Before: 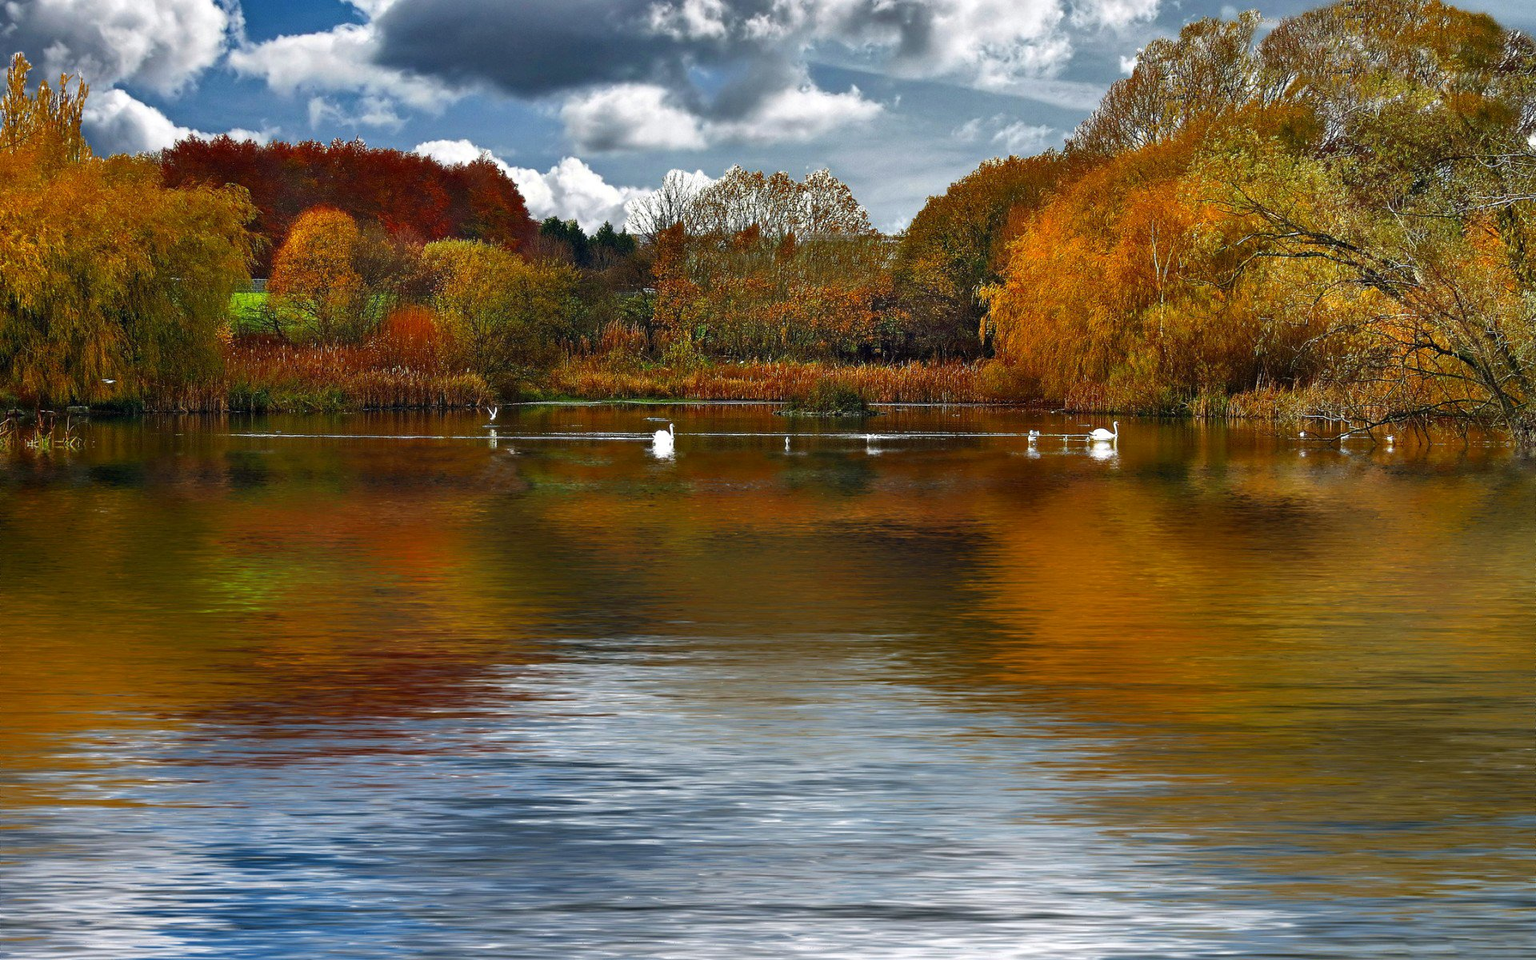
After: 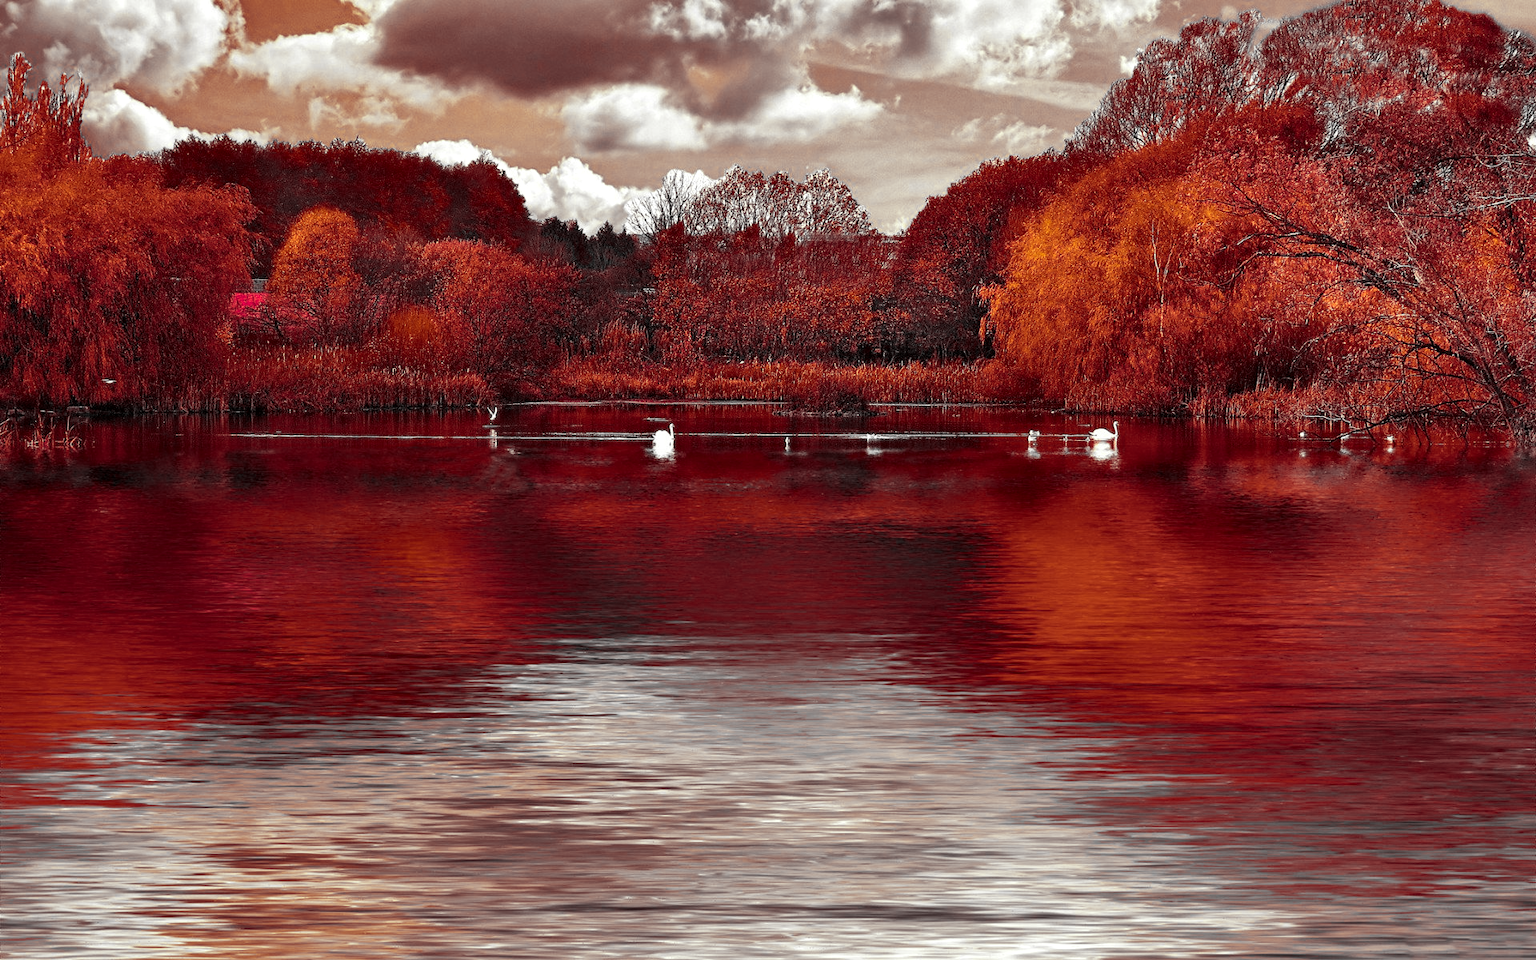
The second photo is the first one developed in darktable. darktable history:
channel mixer "1": red [0, 0.135, 0, 1, 0, 0, 0], green [0, 0.199, 0, 0, 1, 0, 0], blue [0 ×5, 1, 0]
channel mixer: red [0.167, 0, 0, 1, 0, 0, 0], green [-0.151, 0, 0, 0, 1, 0, 0], blue [0.199, 0 ×4, 1, 0] | blend: blend mode darken, opacity 100%; mask: uniform (no mask)
local contrast: mode bilateral grid, contrast 20, coarseness 50, detail 120%, midtone range 0.2
